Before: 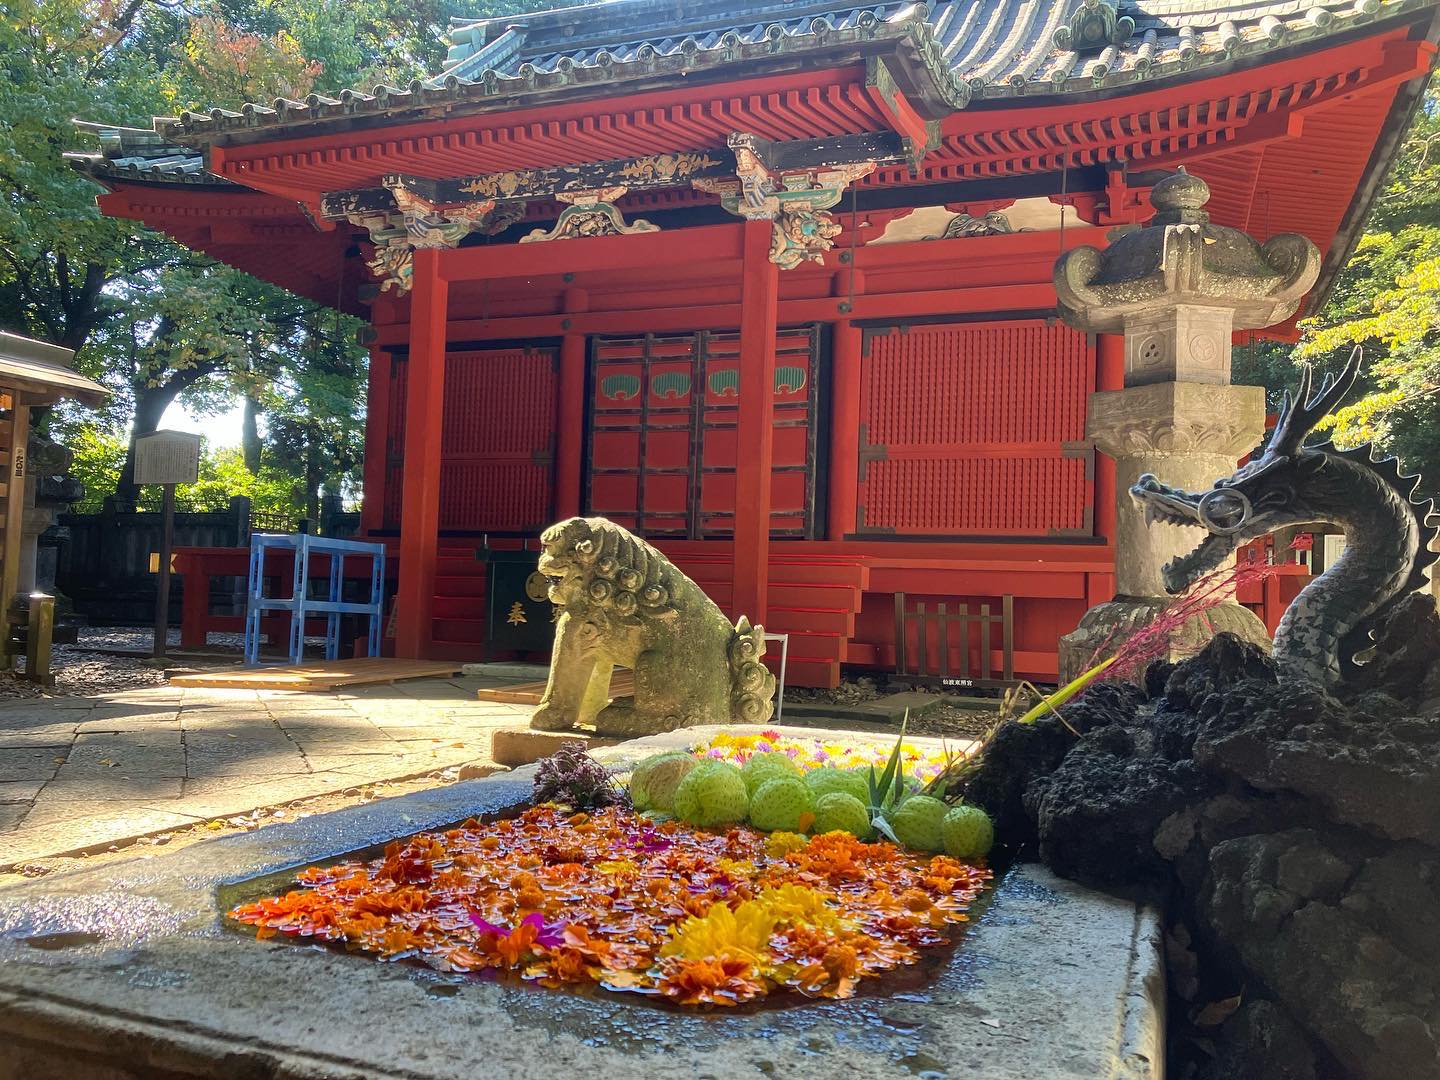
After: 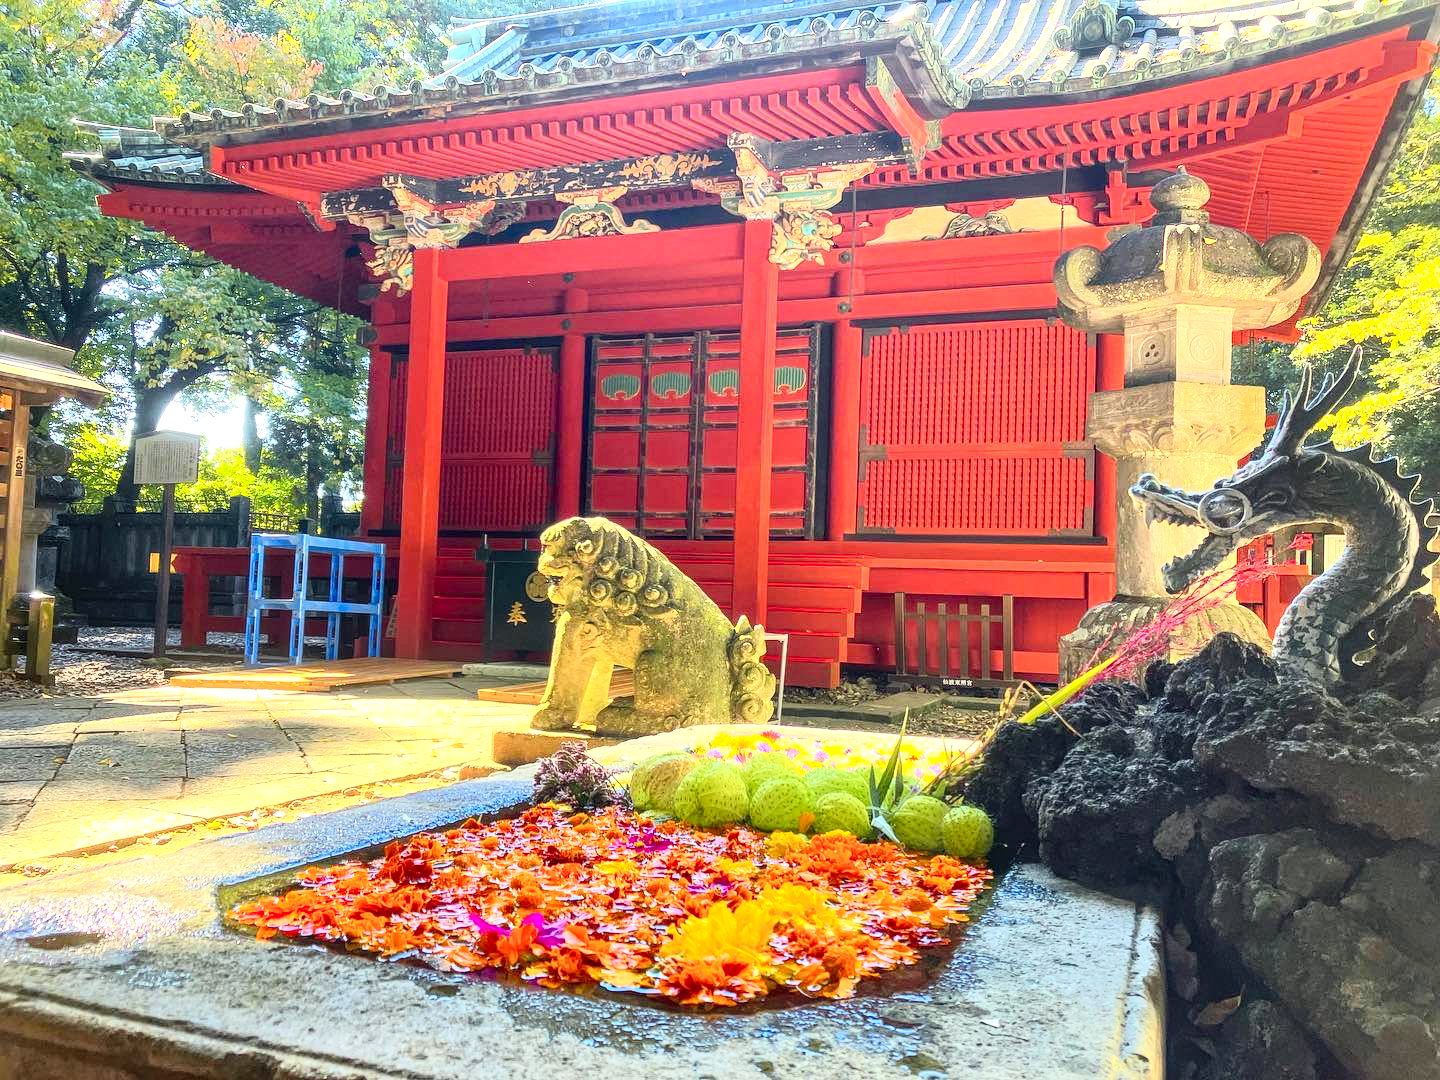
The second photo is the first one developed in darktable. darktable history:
contrast brightness saturation: brightness 0.09, saturation 0.19
local contrast: detail 130%
tone curve: curves: ch0 [(0, 0.03) (0.037, 0.045) (0.123, 0.123) (0.19, 0.186) (0.277, 0.279) (0.474, 0.517) (0.584, 0.664) (0.678, 0.777) (0.875, 0.92) (1, 0.965)]; ch1 [(0, 0) (0.243, 0.245) (0.402, 0.41) (0.493, 0.487) (0.508, 0.503) (0.531, 0.532) (0.551, 0.556) (0.637, 0.671) (0.694, 0.732) (1, 1)]; ch2 [(0, 0) (0.249, 0.216) (0.356, 0.329) (0.424, 0.442) (0.476, 0.477) (0.498, 0.503) (0.517, 0.524) (0.532, 0.547) (0.562, 0.576) (0.614, 0.644) (0.706, 0.748) (0.808, 0.809) (0.991, 0.968)], color space Lab, independent channels, preserve colors none
exposure: black level correction 0, exposure 0.7 EV, compensate exposure bias true, compensate highlight preservation false
